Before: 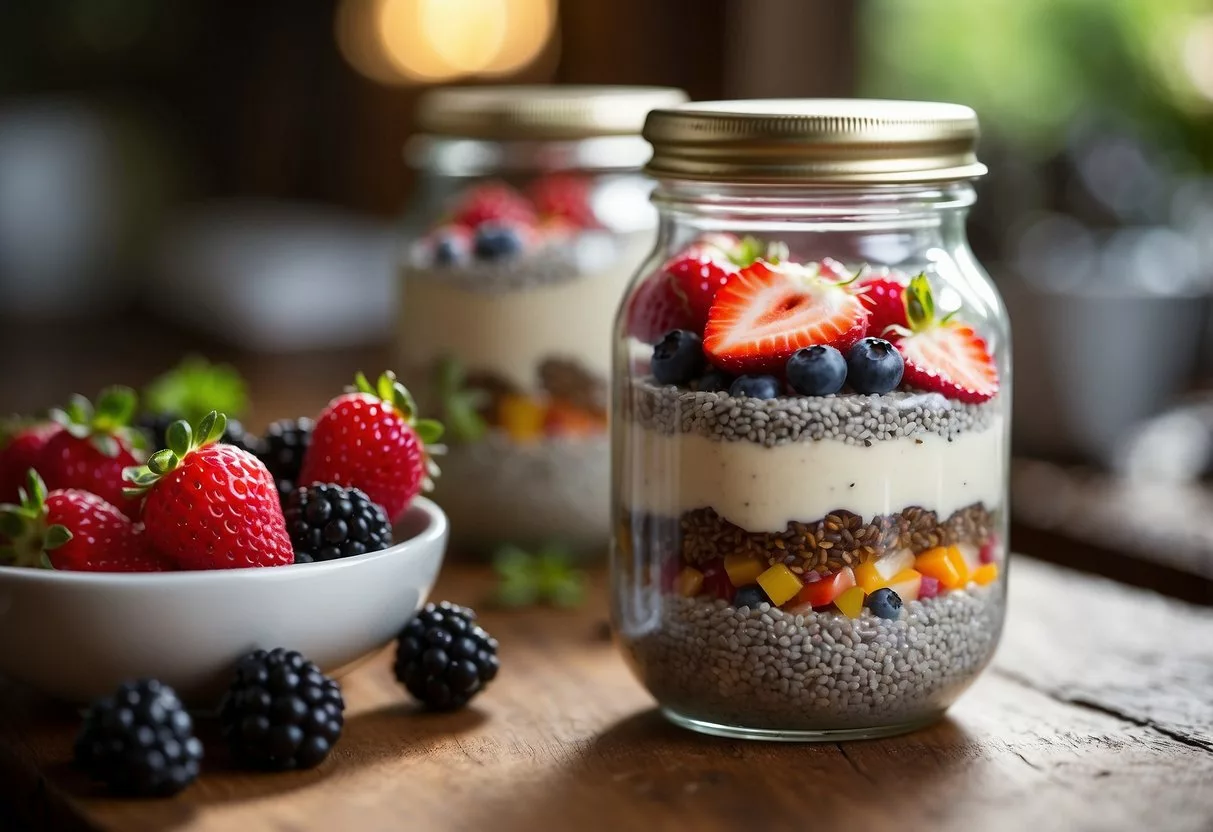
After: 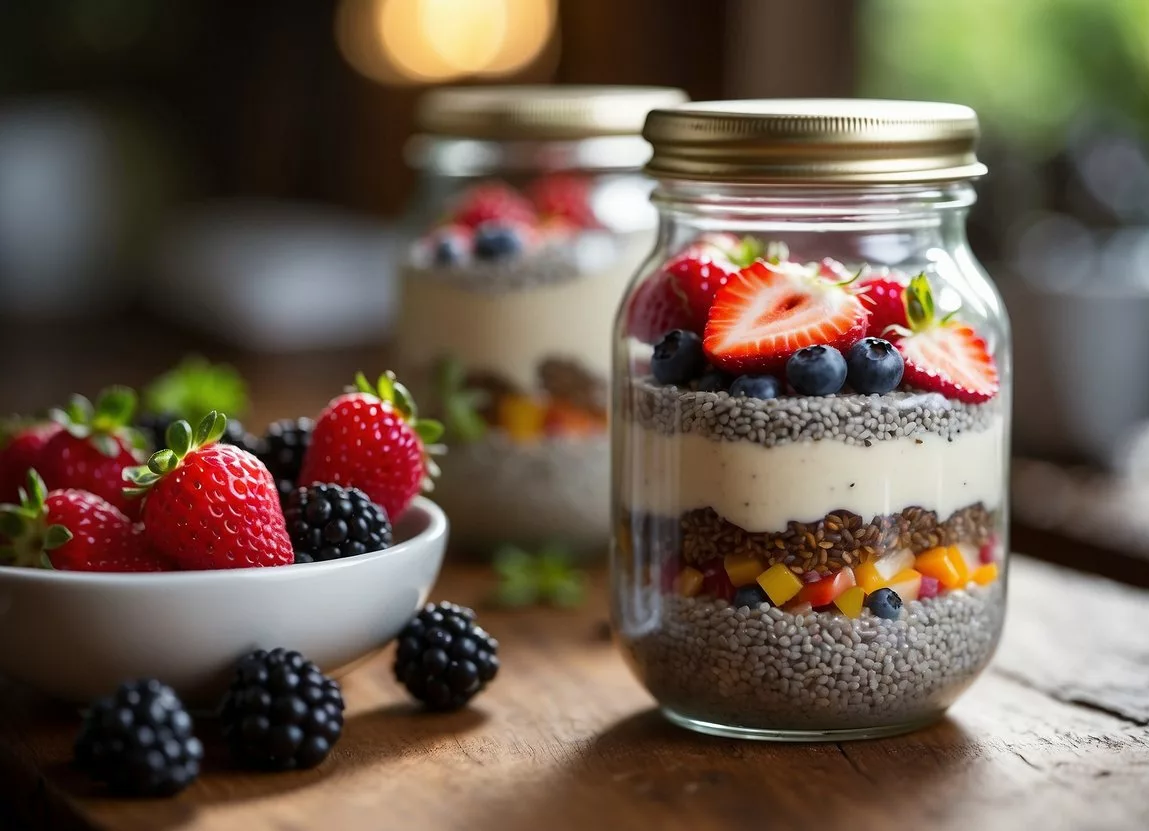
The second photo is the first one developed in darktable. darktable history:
crop and rotate: left 0%, right 5.26%
